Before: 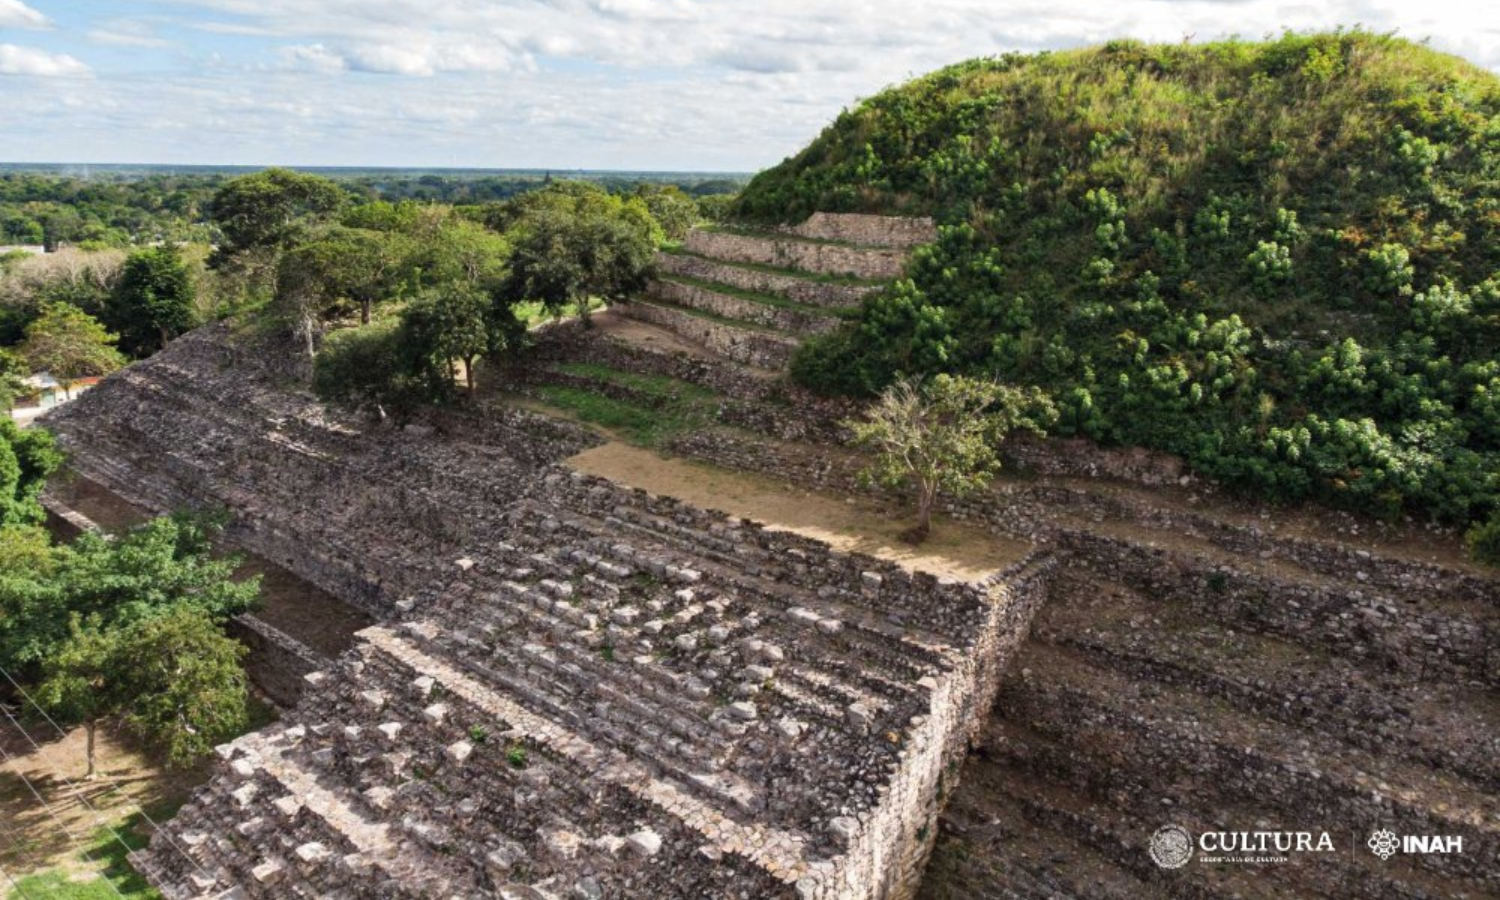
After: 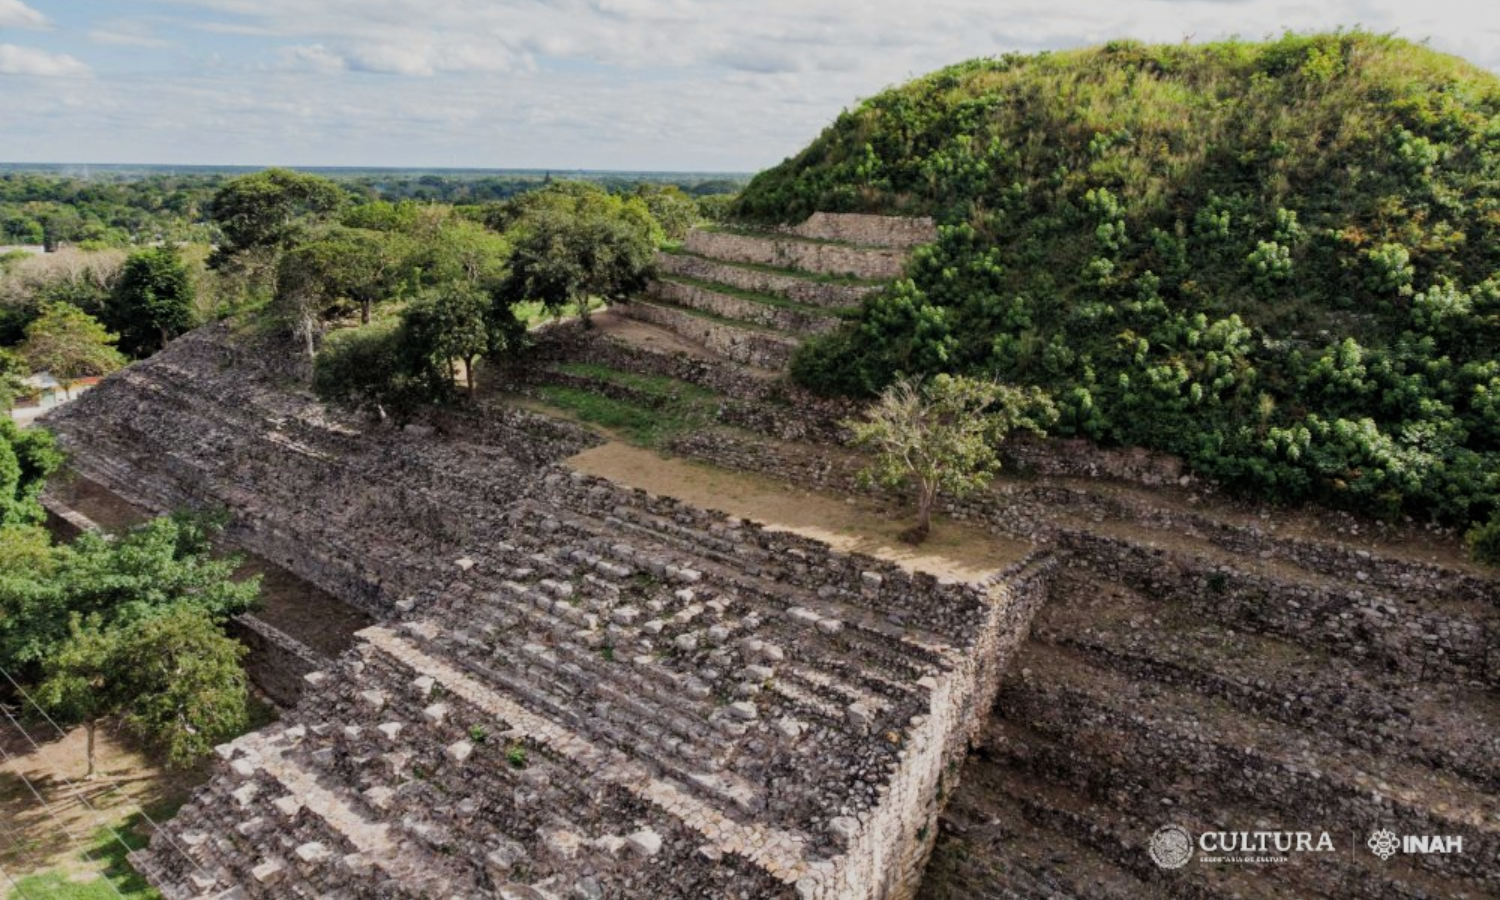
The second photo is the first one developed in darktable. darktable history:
filmic rgb: black relative exposure -7.97 EV, white relative exposure 4.02 EV, hardness 4.16, contrast 0.932
